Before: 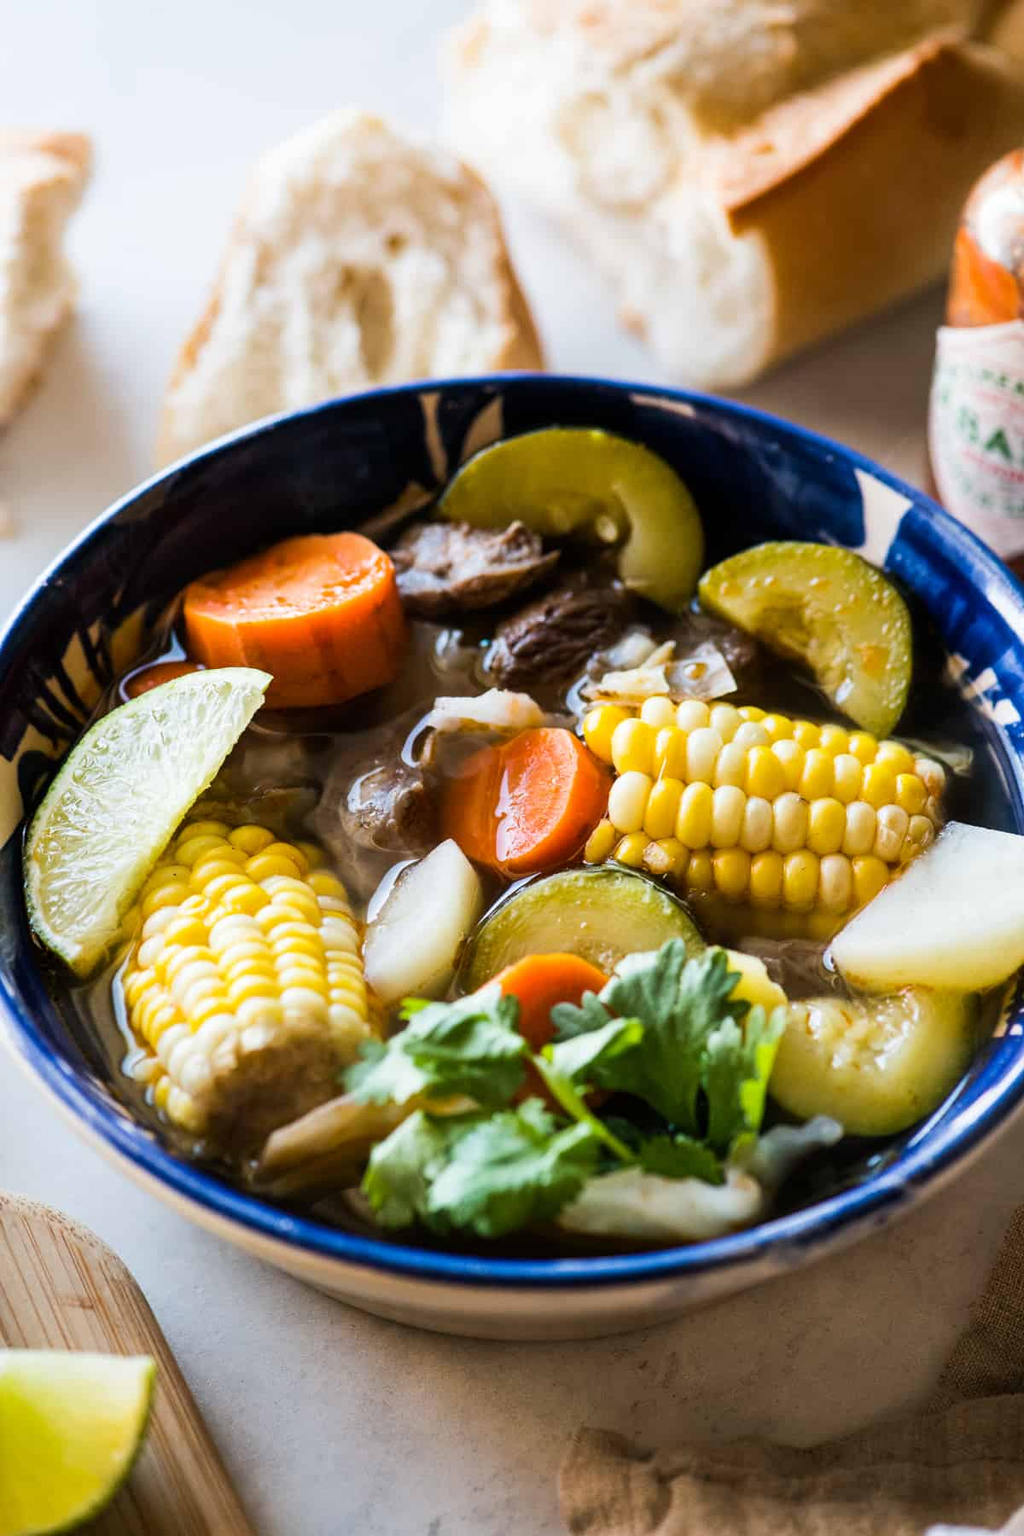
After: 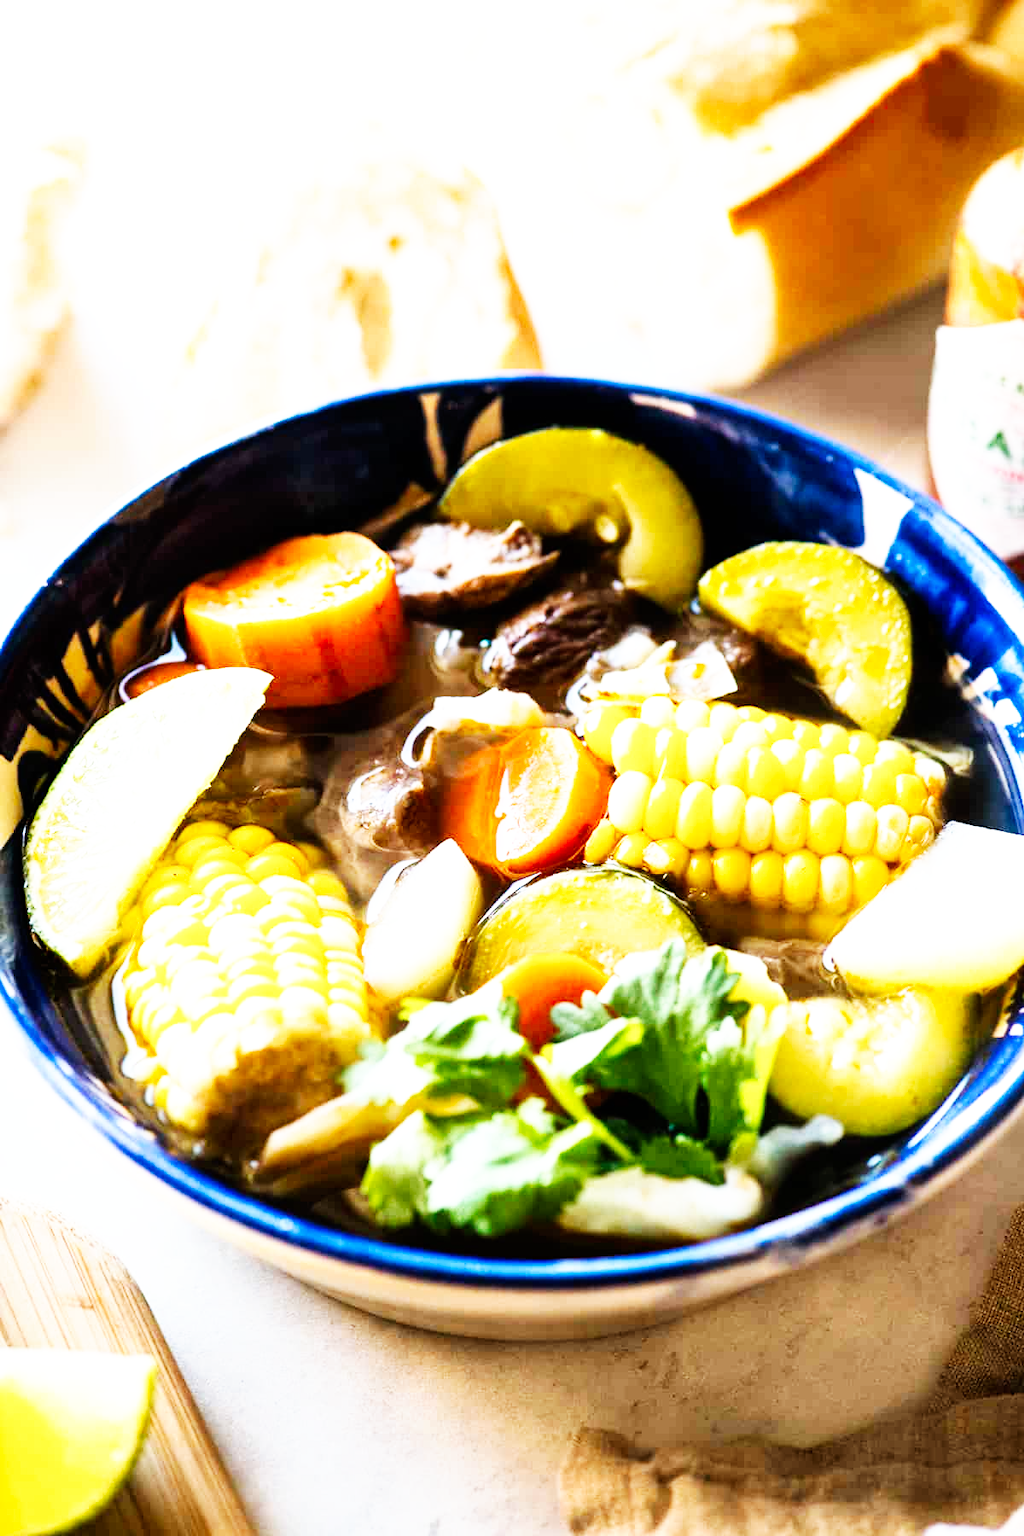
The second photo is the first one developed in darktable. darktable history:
base curve: curves: ch0 [(0, 0) (0.007, 0.004) (0.027, 0.03) (0.046, 0.07) (0.207, 0.54) (0.442, 0.872) (0.673, 0.972) (1, 1)], preserve colors none
exposure: black level correction 0.001, exposure 0.5 EV, compensate exposure bias true, compensate highlight preservation false
